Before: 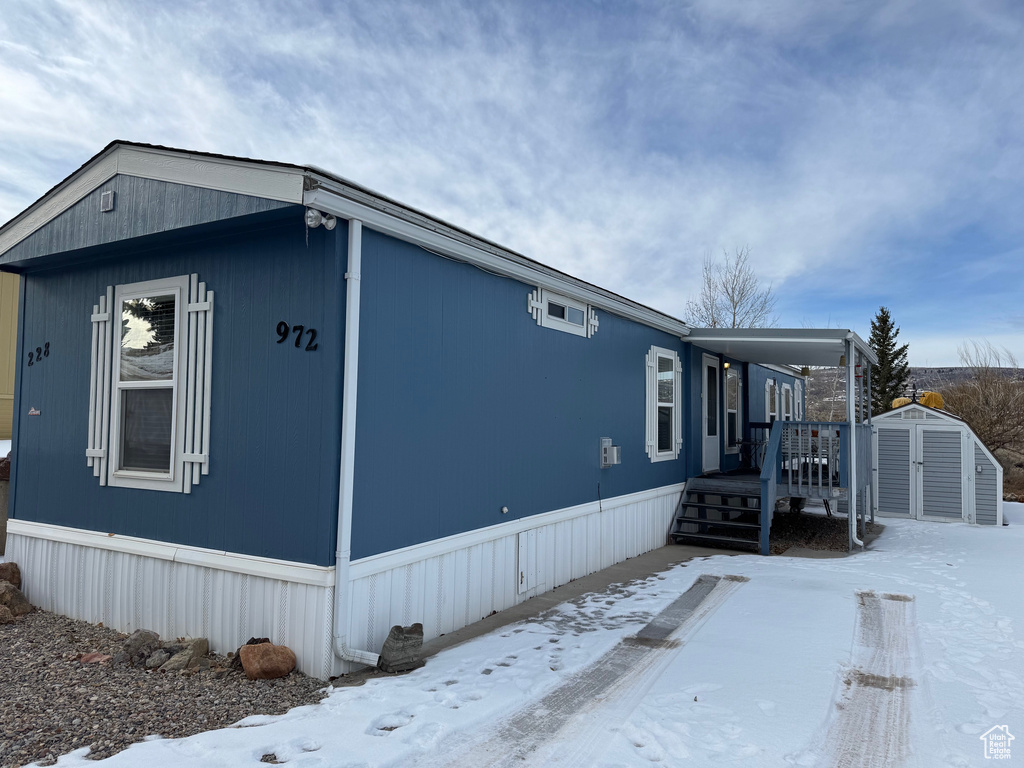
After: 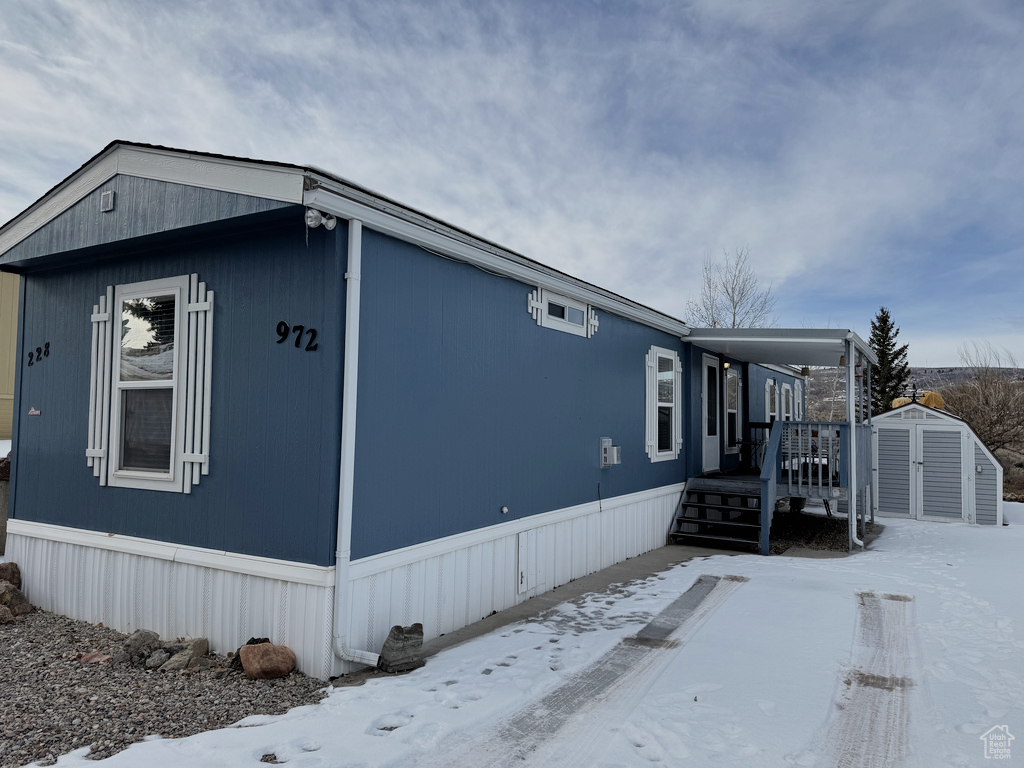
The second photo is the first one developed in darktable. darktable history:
shadows and highlights: shadows 12, white point adjustment 1.2, soften with gaussian
color balance: input saturation 80.07%
filmic rgb: hardness 4.17
